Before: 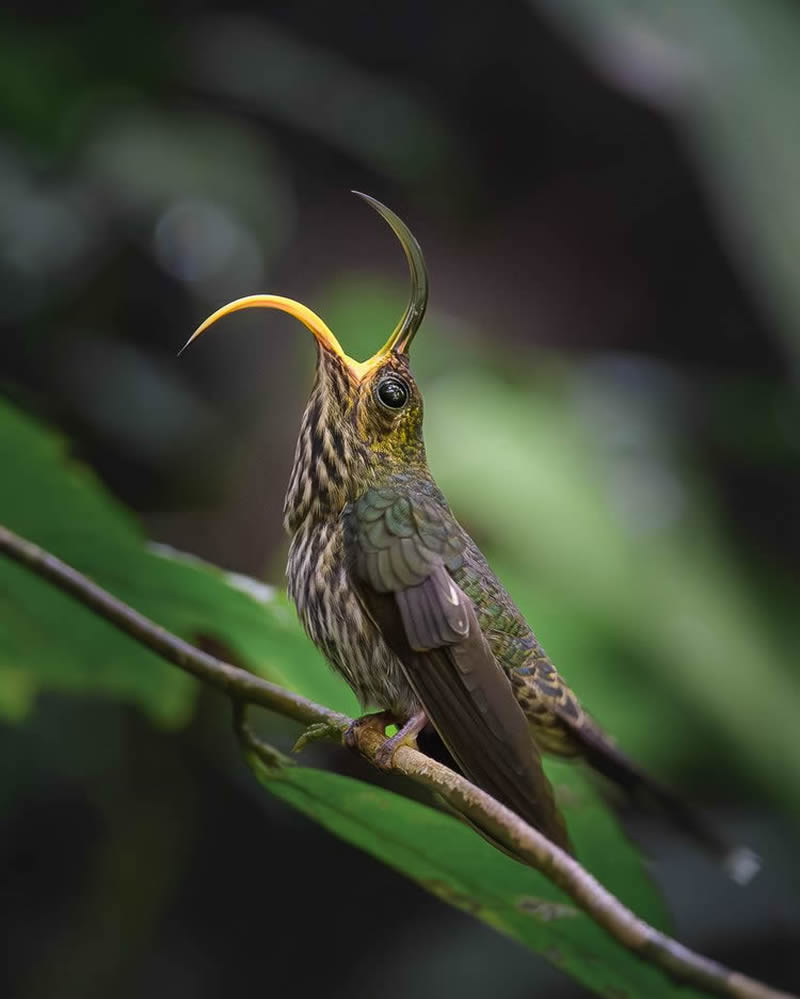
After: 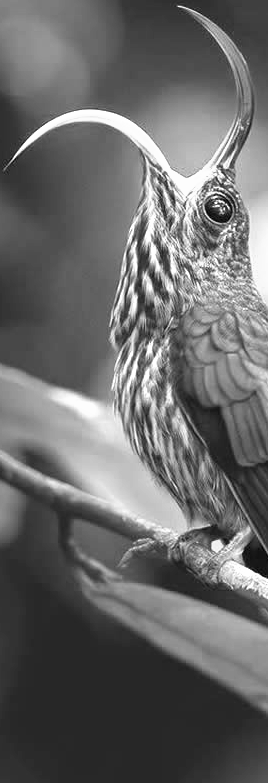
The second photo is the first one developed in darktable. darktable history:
velvia: strength 45%
crop and rotate: left 21.77%, top 18.528%, right 44.676%, bottom 2.997%
exposure: black level correction 0, exposure 1.379 EV, compensate exposure bias true, compensate highlight preservation false
monochrome: on, module defaults
white balance: red 0.98, blue 1.034
color calibration: illuminant as shot in camera, x 0.363, y 0.385, temperature 4528.04 K
